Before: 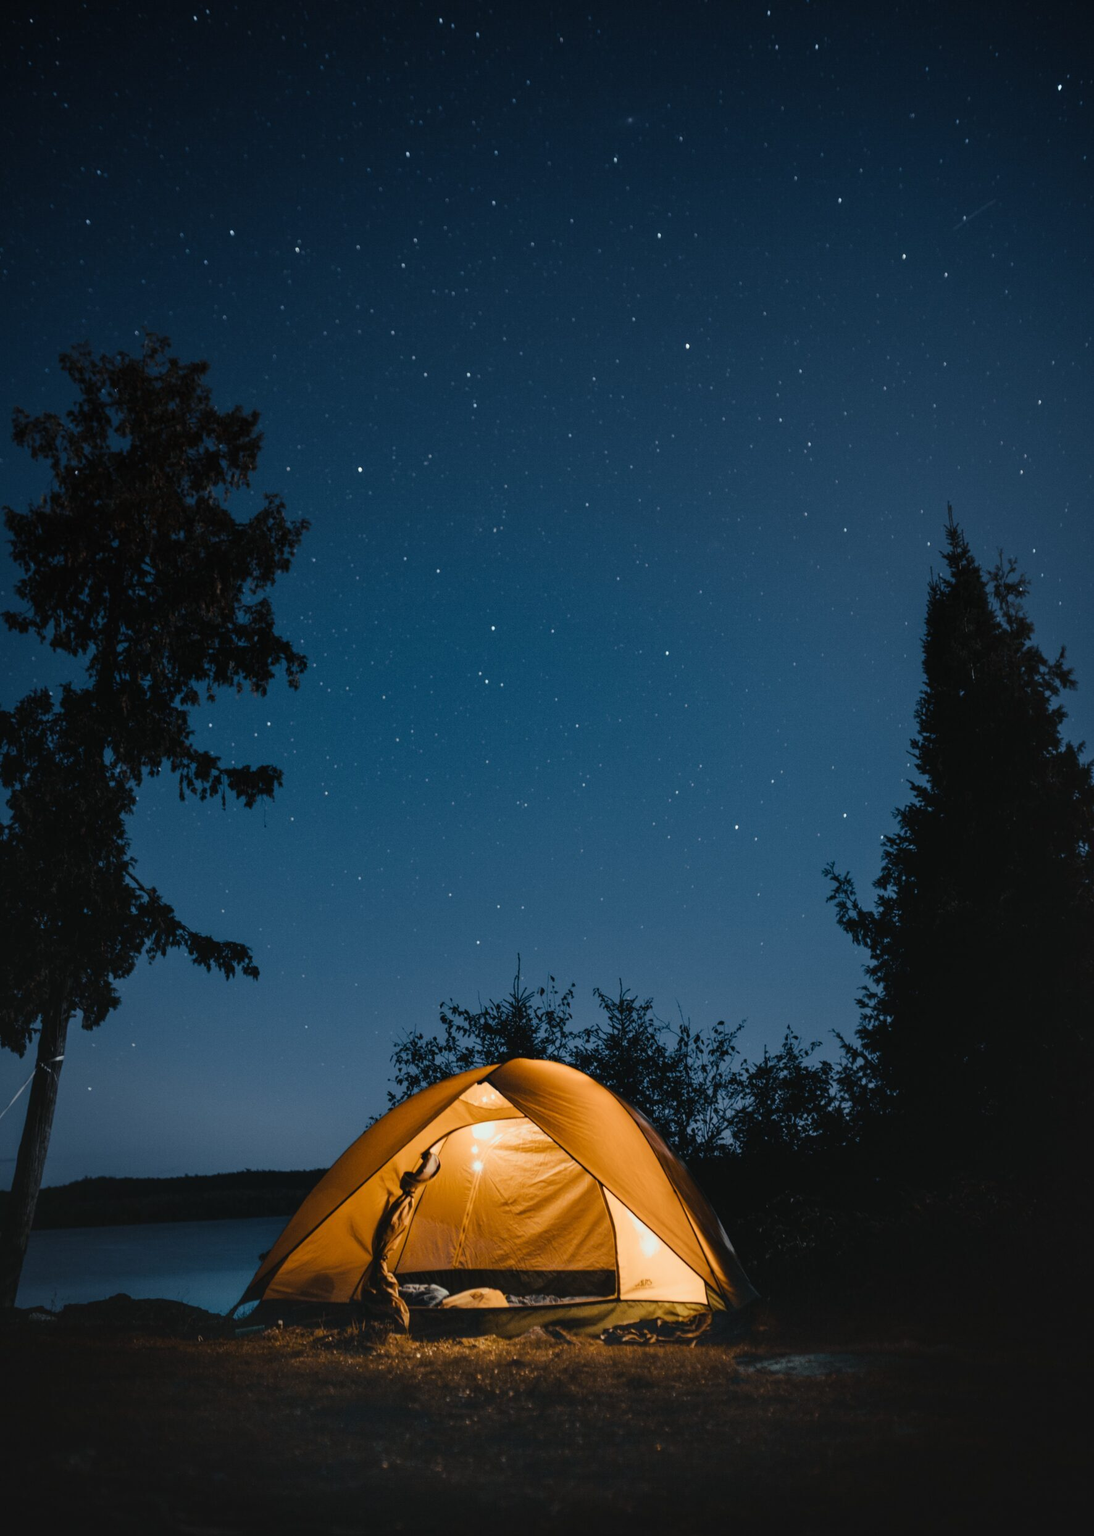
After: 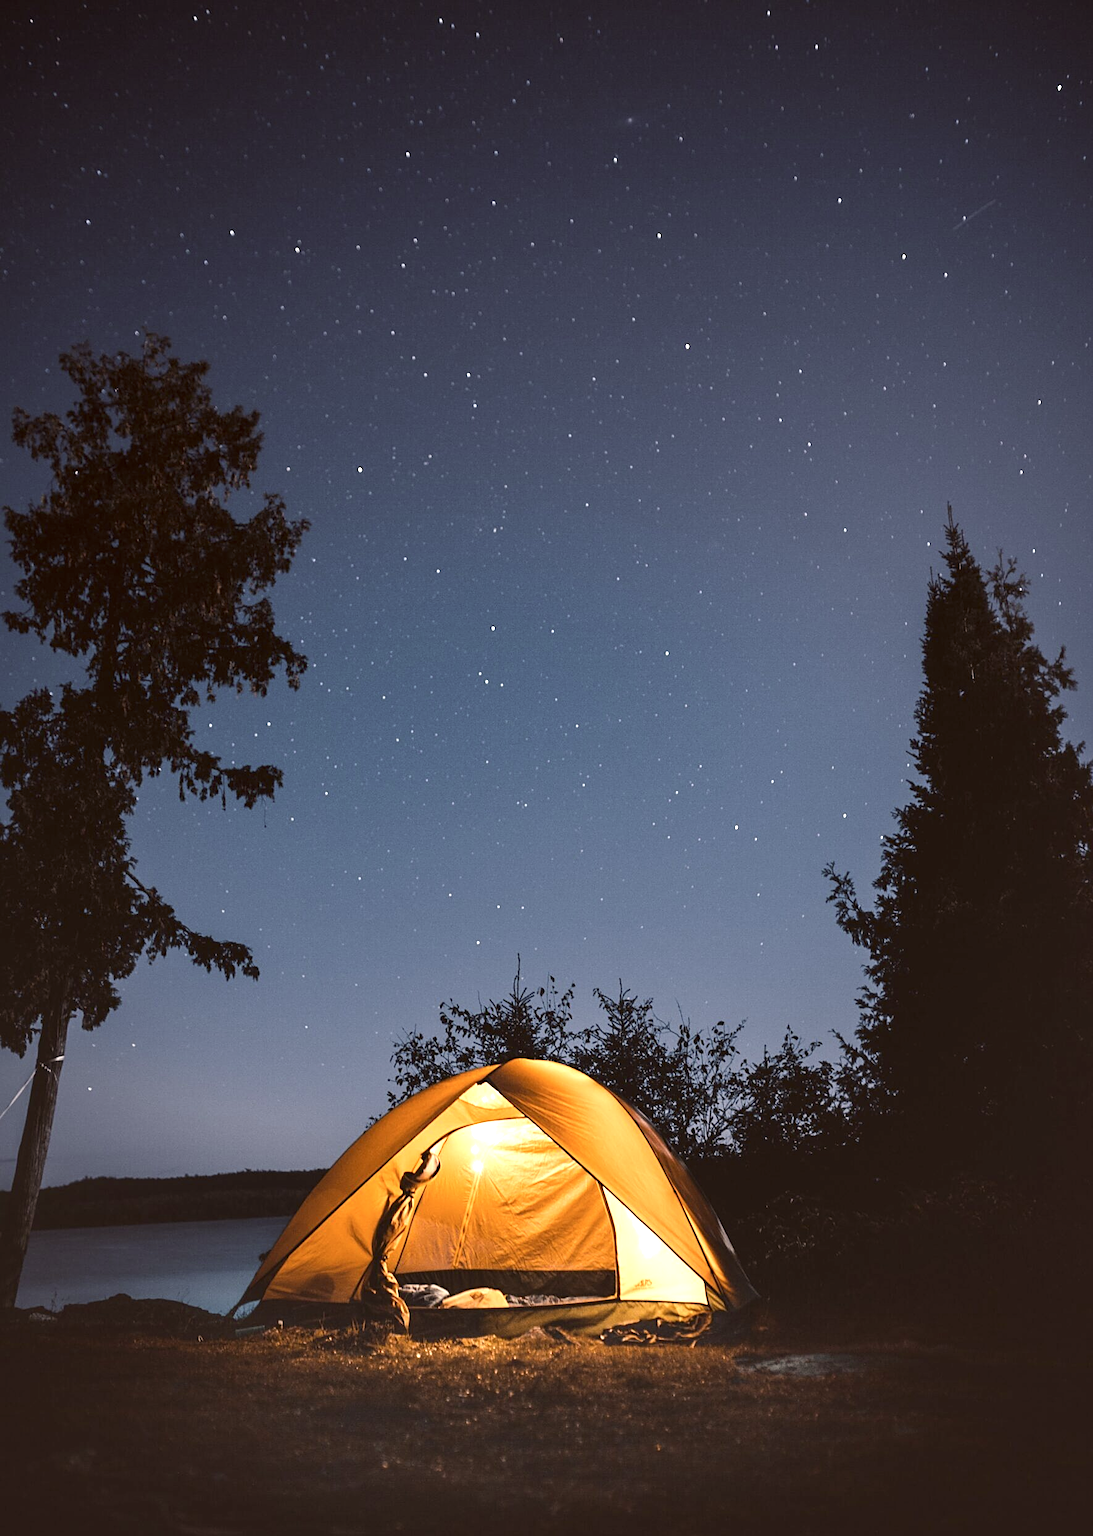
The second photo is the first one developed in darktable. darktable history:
sharpen: on, module defaults
color correction: highlights a* 10.24, highlights b* 9.69, shadows a* 8.21, shadows b* 7.56, saturation 0.824
exposure: exposure 1.139 EV, compensate exposure bias true, compensate highlight preservation false
